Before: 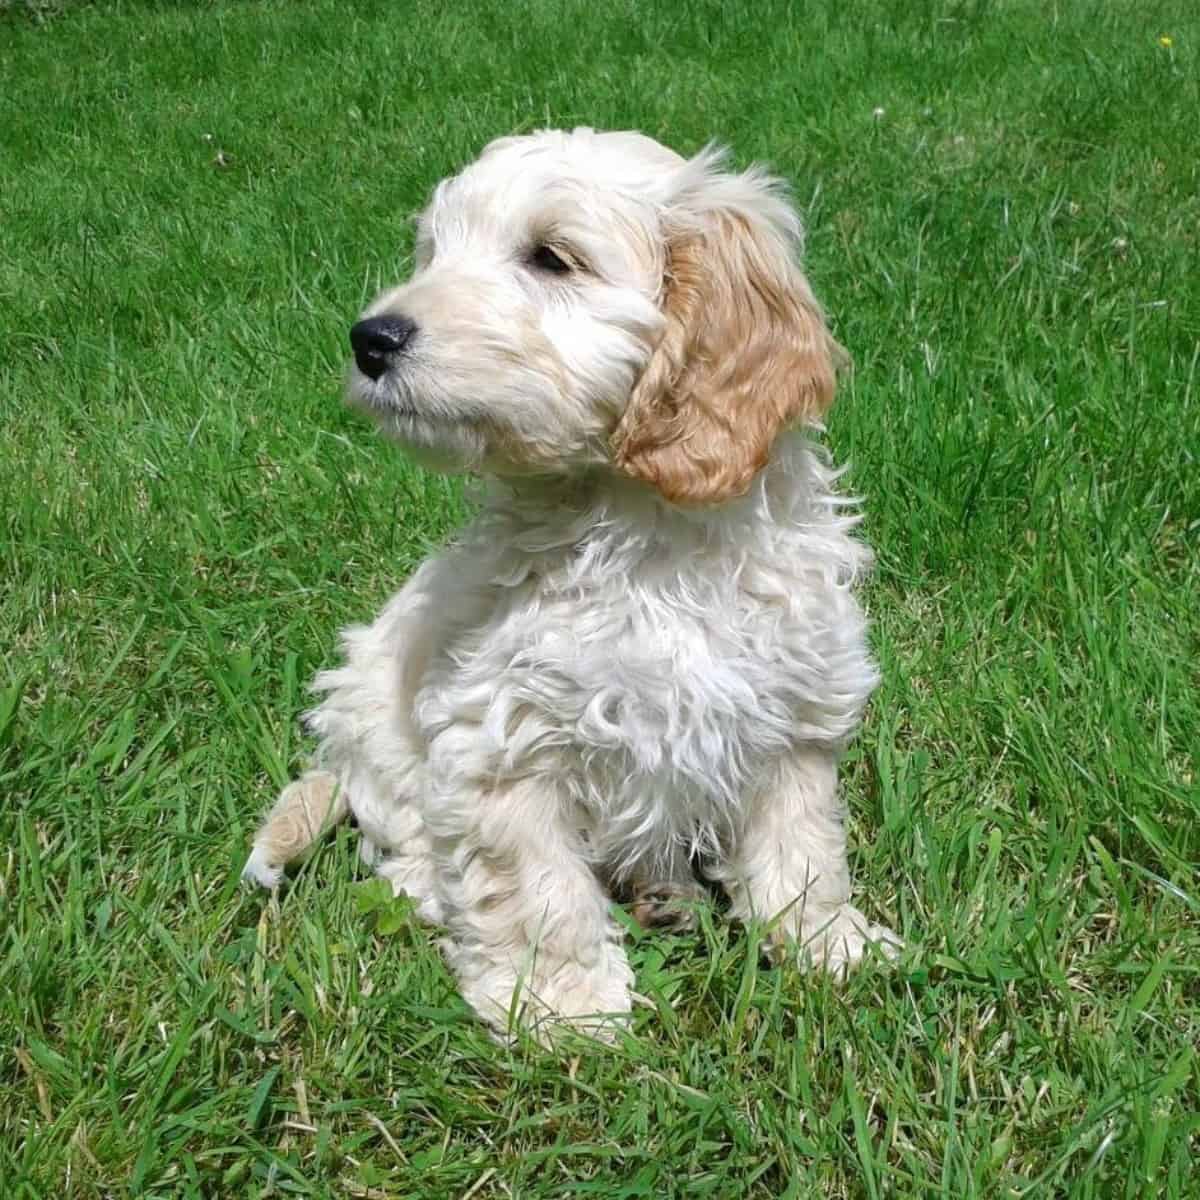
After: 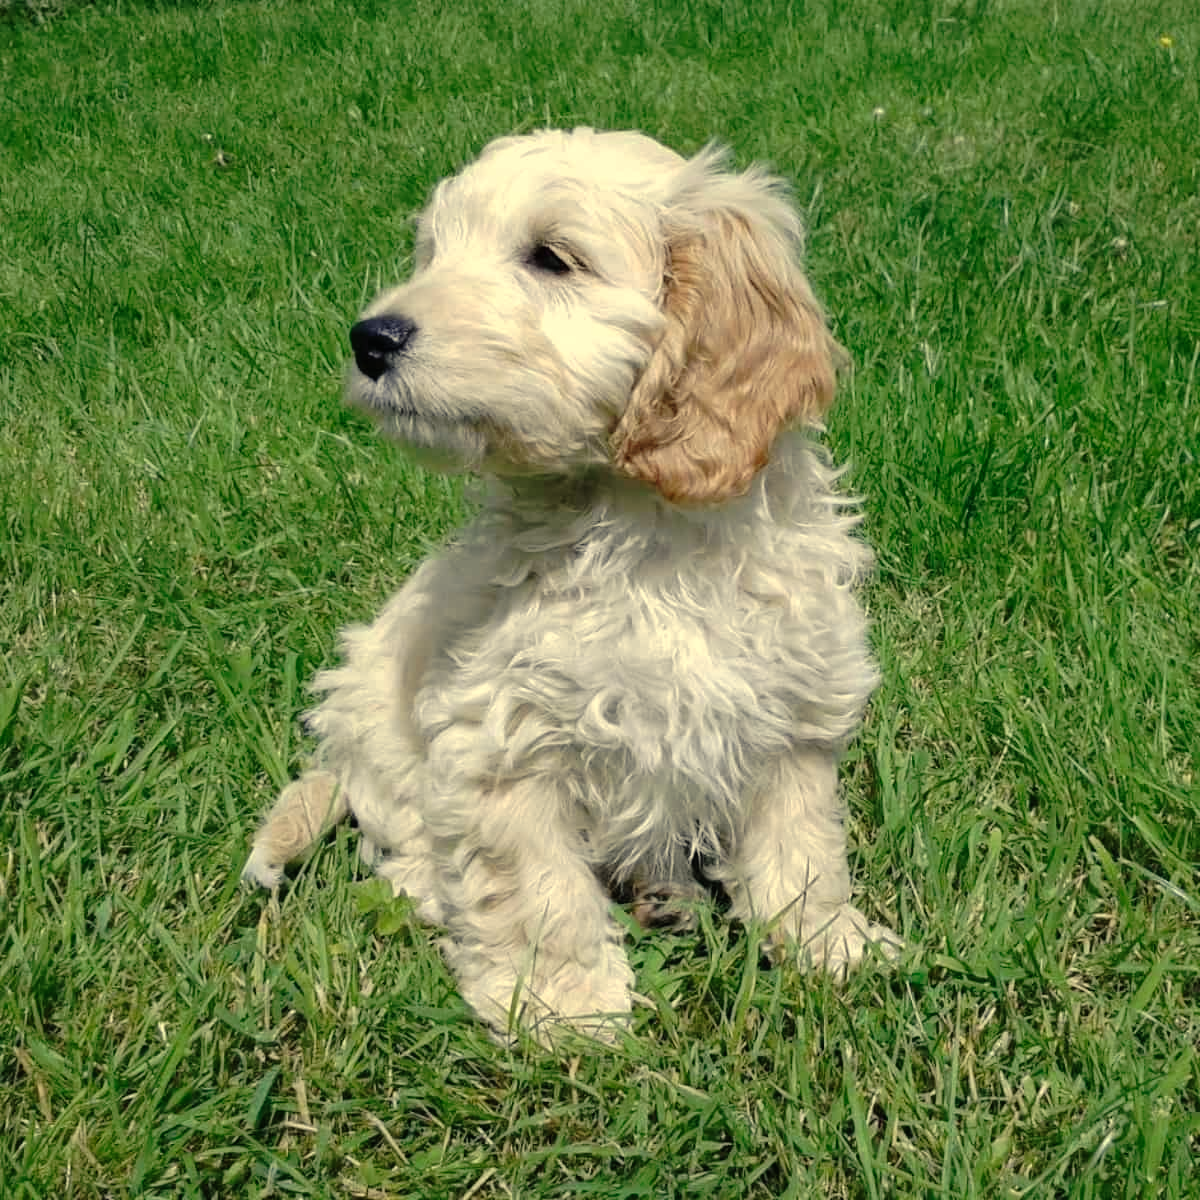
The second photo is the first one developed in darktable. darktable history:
color balance rgb: shadows lift › chroma 2%, shadows lift › hue 263°, highlights gain › chroma 8%, highlights gain › hue 84°, linear chroma grading › global chroma -15%, saturation formula JzAzBz (2021)
tone curve: curves: ch0 [(0, 0) (0.003, 0.008) (0.011, 0.01) (0.025, 0.012) (0.044, 0.023) (0.069, 0.033) (0.1, 0.046) (0.136, 0.075) (0.177, 0.116) (0.224, 0.171) (0.277, 0.235) (0.335, 0.312) (0.399, 0.397) (0.468, 0.466) (0.543, 0.54) (0.623, 0.62) (0.709, 0.701) (0.801, 0.782) (0.898, 0.877) (1, 1)], preserve colors none
